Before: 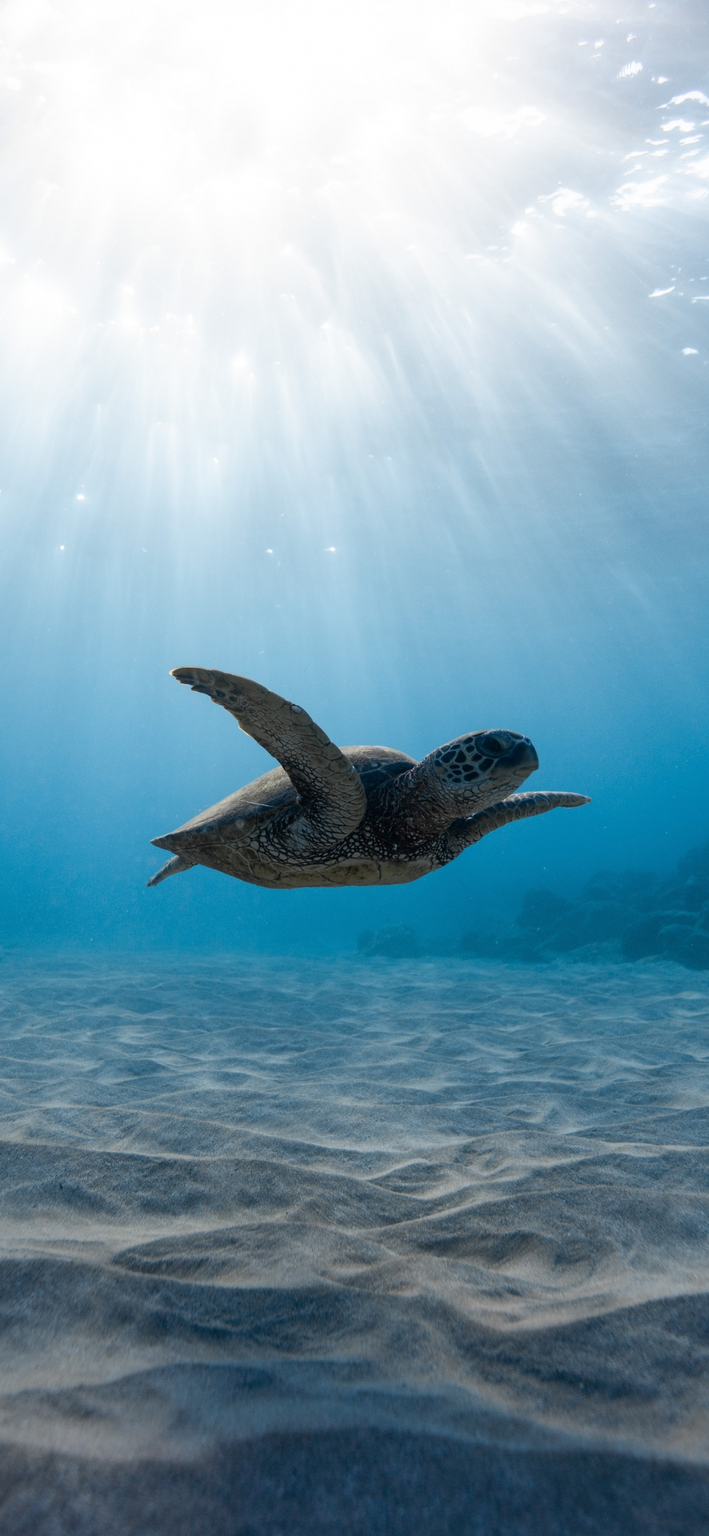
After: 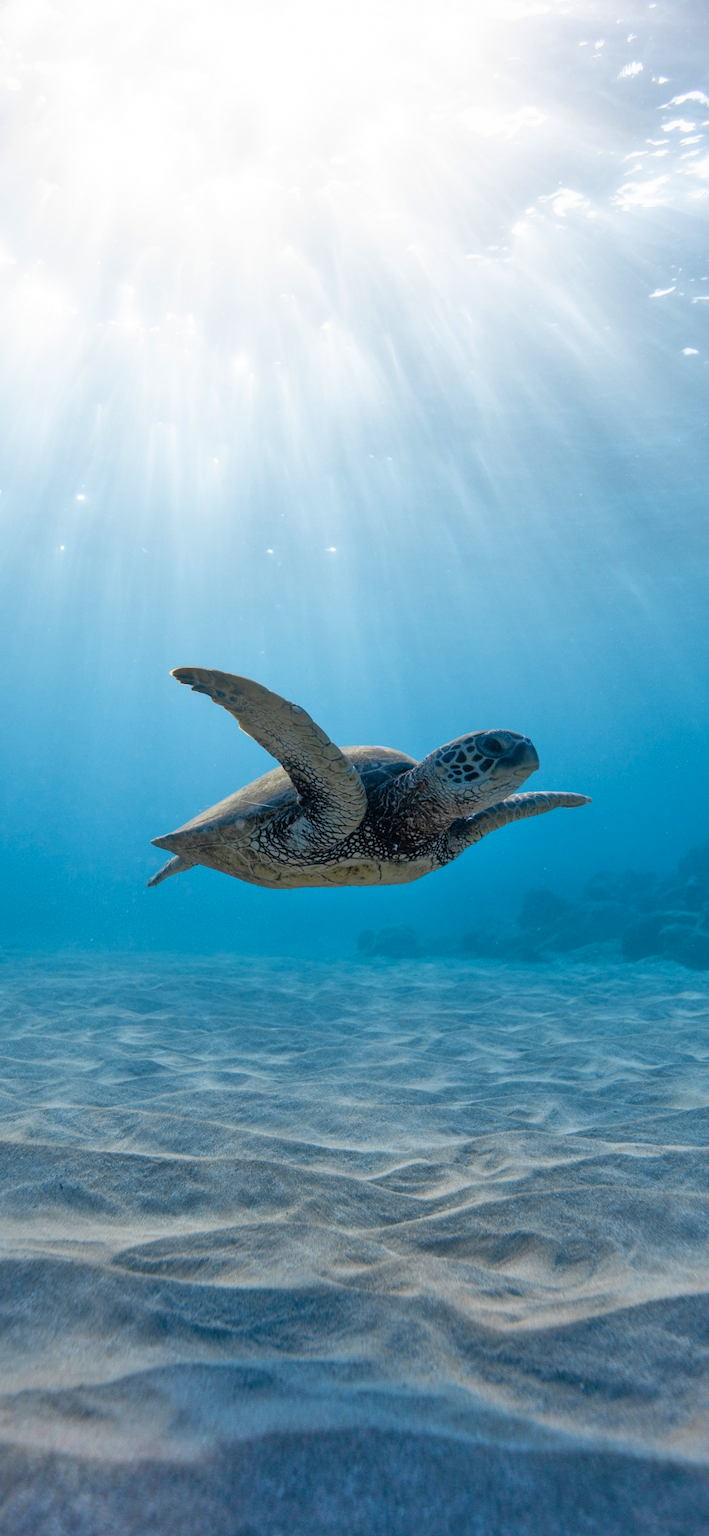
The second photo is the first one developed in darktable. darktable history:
tone equalizer: -7 EV 0.156 EV, -6 EV 0.589 EV, -5 EV 1.12 EV, -4 EV 1.36 EV, -3 EV 1.16 EV, -2 EV 0.6 EV, -1 EV 0.151 EV
velvia: on, module defaults
